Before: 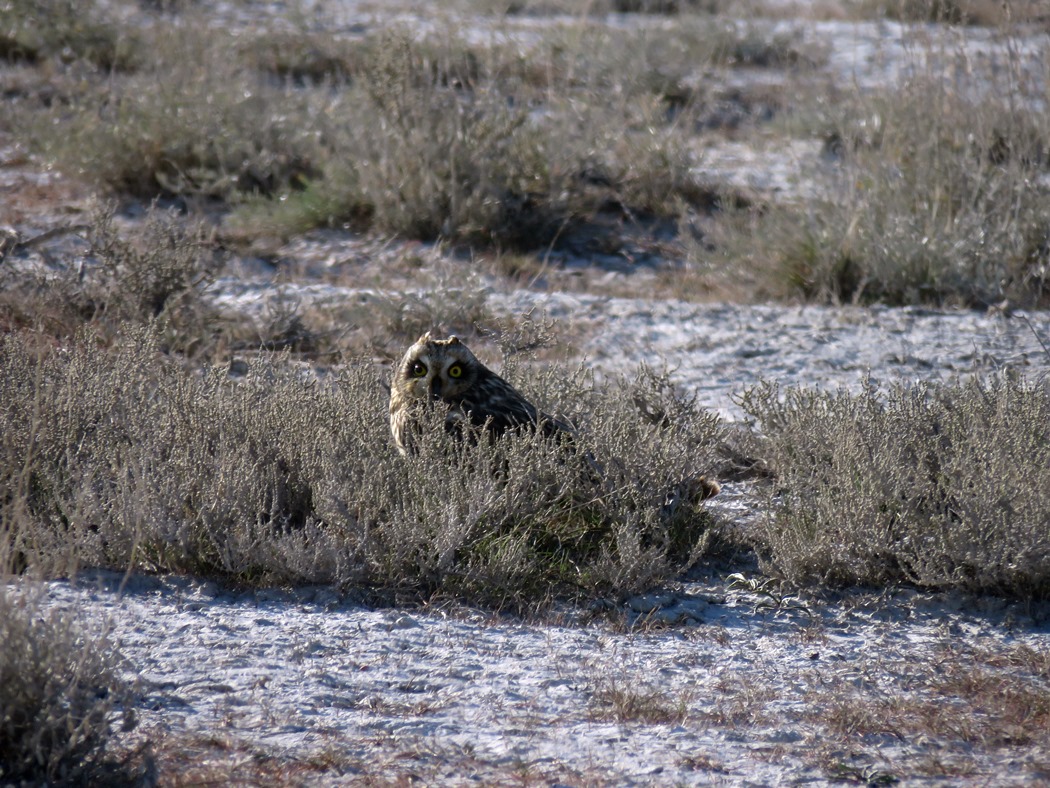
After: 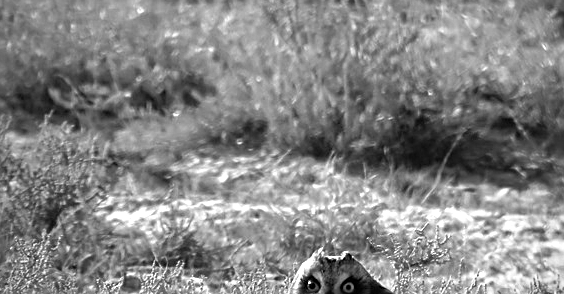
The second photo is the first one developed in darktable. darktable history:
exposure: black level correction 0, exposure 0.698 EV, compensate highlight preservation false
shadows and highlights: shadows 43.71, white point adjustment -1.37, soften with gaussian
crop: left 10.283%, top 10.703%, right 35.95%, bottom 51.965%
sharpen: on, module defaults
vignetting: fall-off start 73.49%
color zones: curves: ch0 [(0.002, 0.593) (0.143, 0.417) (0.285, 0.541) (0.455, 0.289) (0.608, 0.327) (0.727, 0.283) (0.869, 0.571) (1, 0.603)]; ch1 [(0, 0) (0.143, 0) (0.286, 0) (0.429, 0) (0.571, 0) (0.714, 0) (0.857, 0)]
tone equalizer: -8 EV -0.377 EV, -7 EV -0.386 EV, -6 EV -0.341 EV, -5 EV -0.2 EV, -3 EV 0.231 EV, -2 EV 0.322 EV, -1 EV 0.367 EV, +0 EV 0.422 EV
